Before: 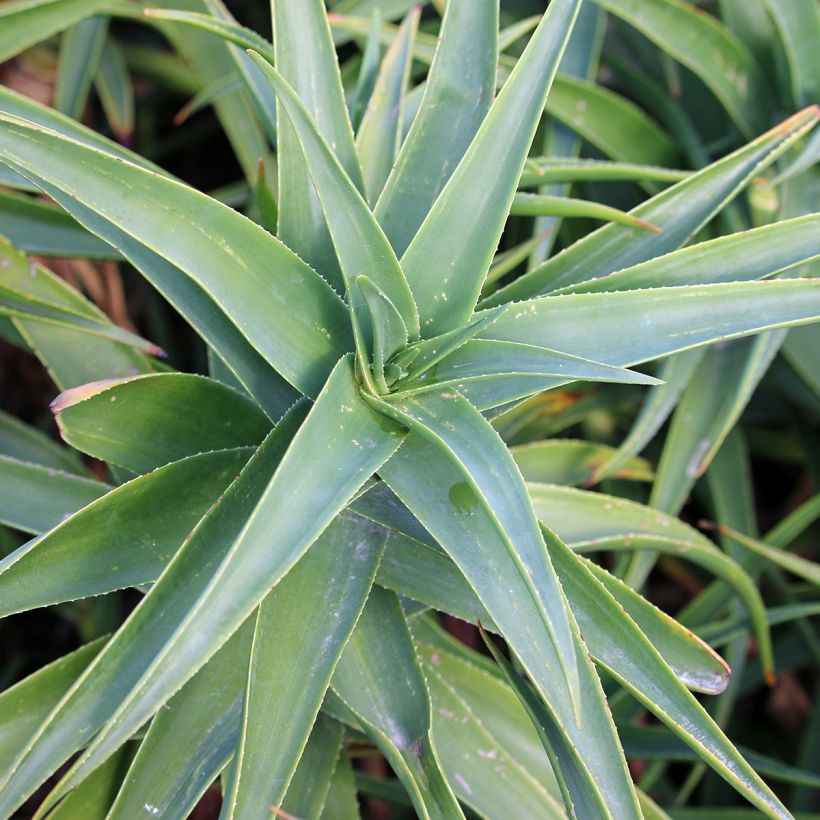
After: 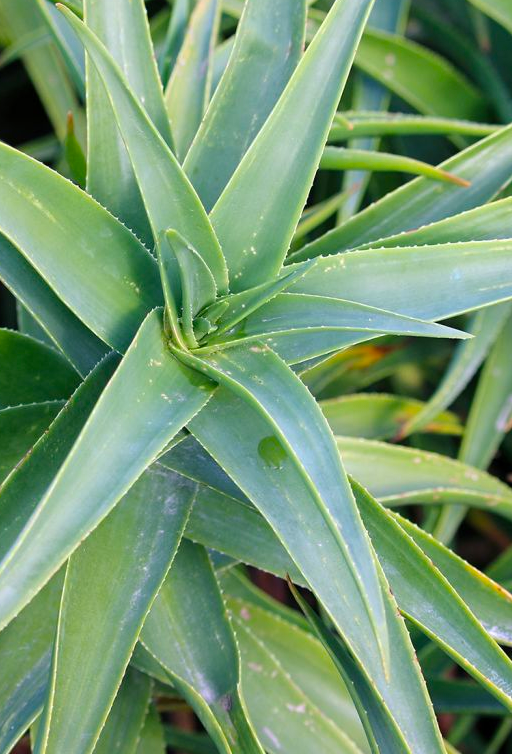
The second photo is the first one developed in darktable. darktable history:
color balance rgb: shadows lift › luminance -7.523%, shadows lift › chroma 2.261%, shadows lift › hue 163.33°, perceptual saturation grading › global saturation 25.215%
crop and rotate: left 23.314%, top 5.645%, right 14.243%, bottom 2.335%
